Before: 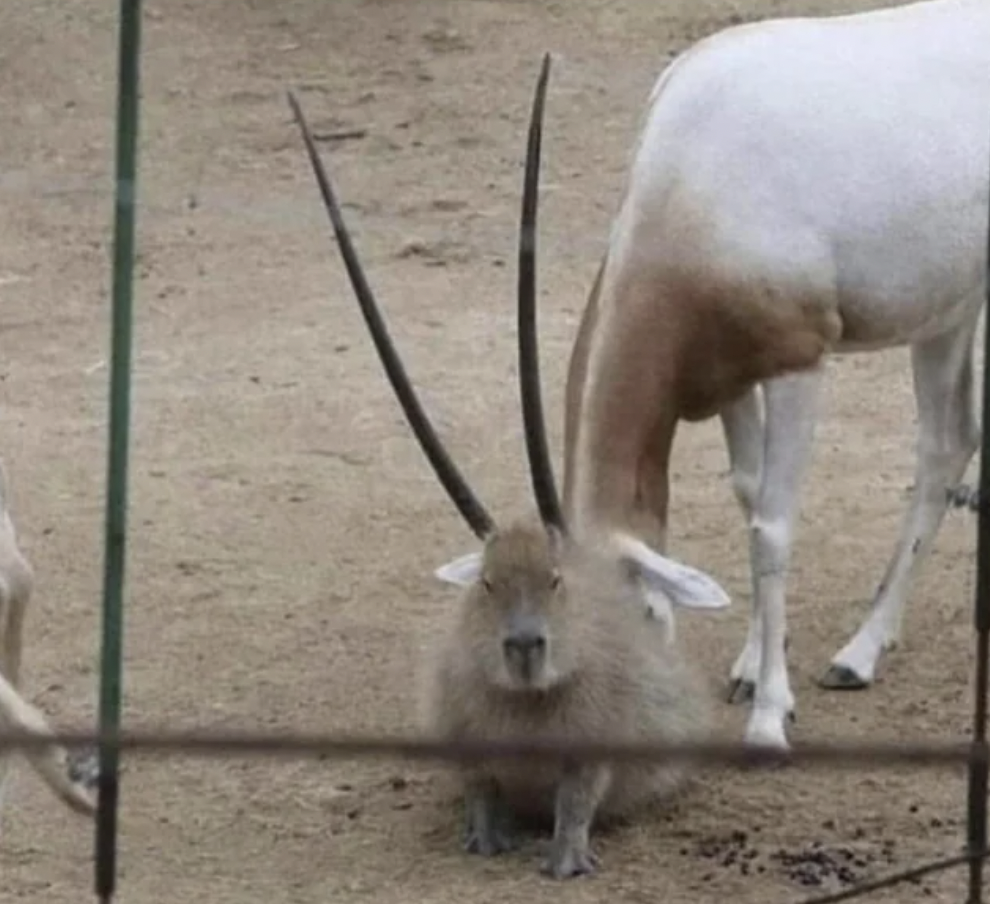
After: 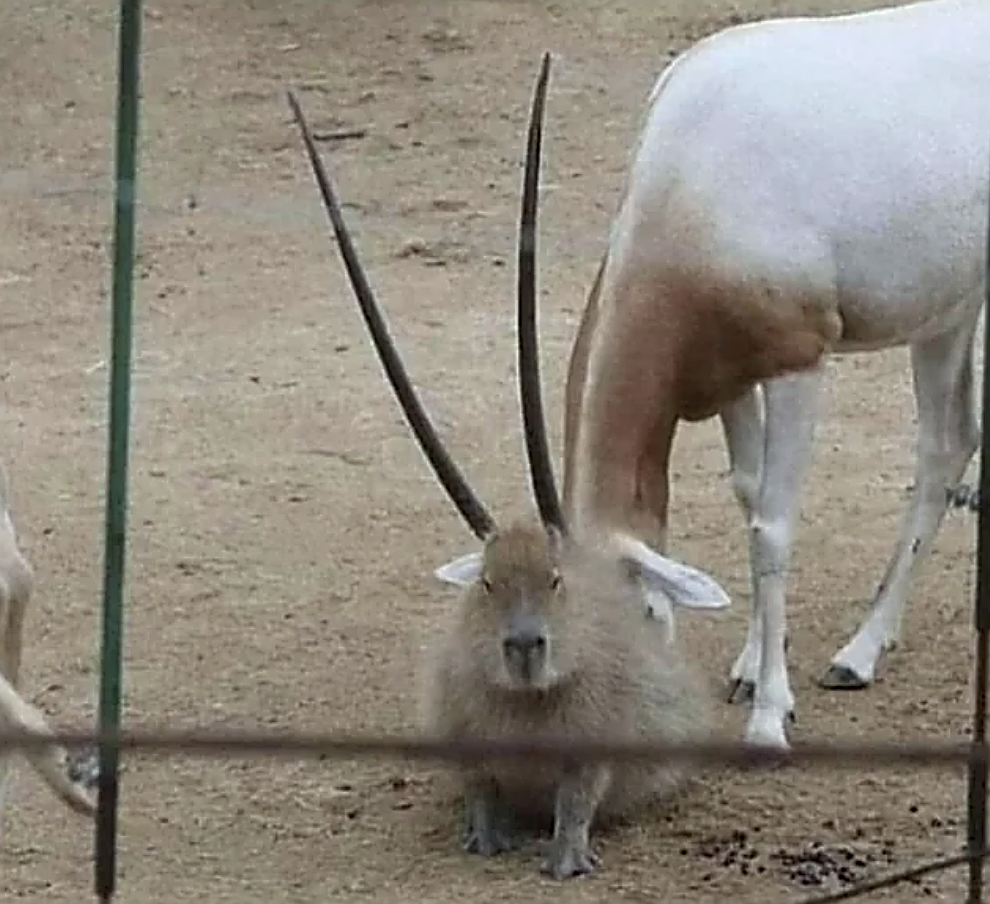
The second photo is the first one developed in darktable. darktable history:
sharpen: amount 2
white balance: red 0.978, blue 0.999
